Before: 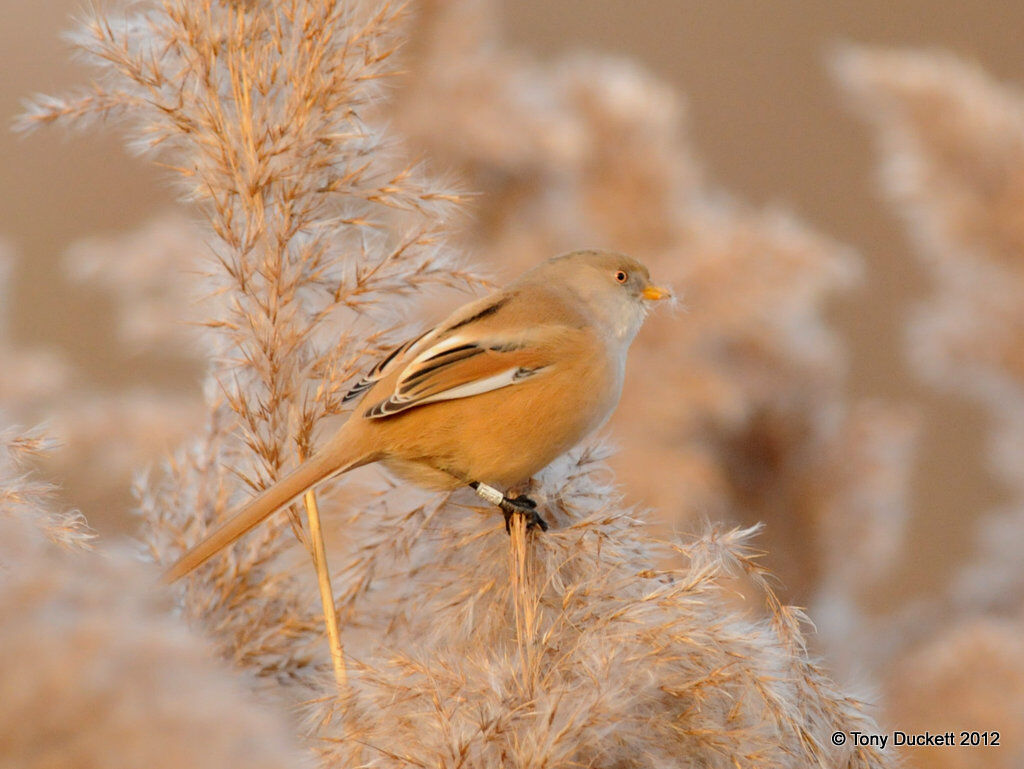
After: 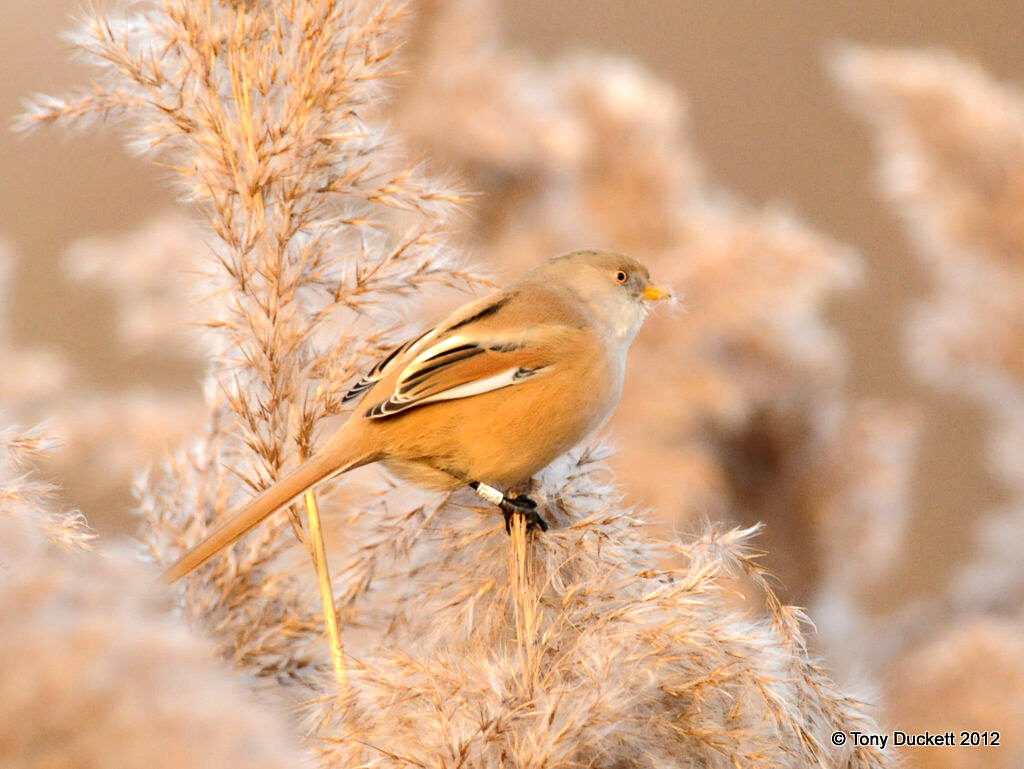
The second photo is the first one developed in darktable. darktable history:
white balance: red 1, blue 1
tone equalizer: -8 EV -0.75 EV, -7 EV -0.7 EV, -6 EV -0.6 EV, -5 EV -0.4 EV, -3 EV 0.4 EV, -2 EV 0.6 EV, -1 EV 0.7 EV, +0 EV 0.75 EV, edges refinement/feathering 500, mask exposure compensation -1.57 EV, preserve details no
